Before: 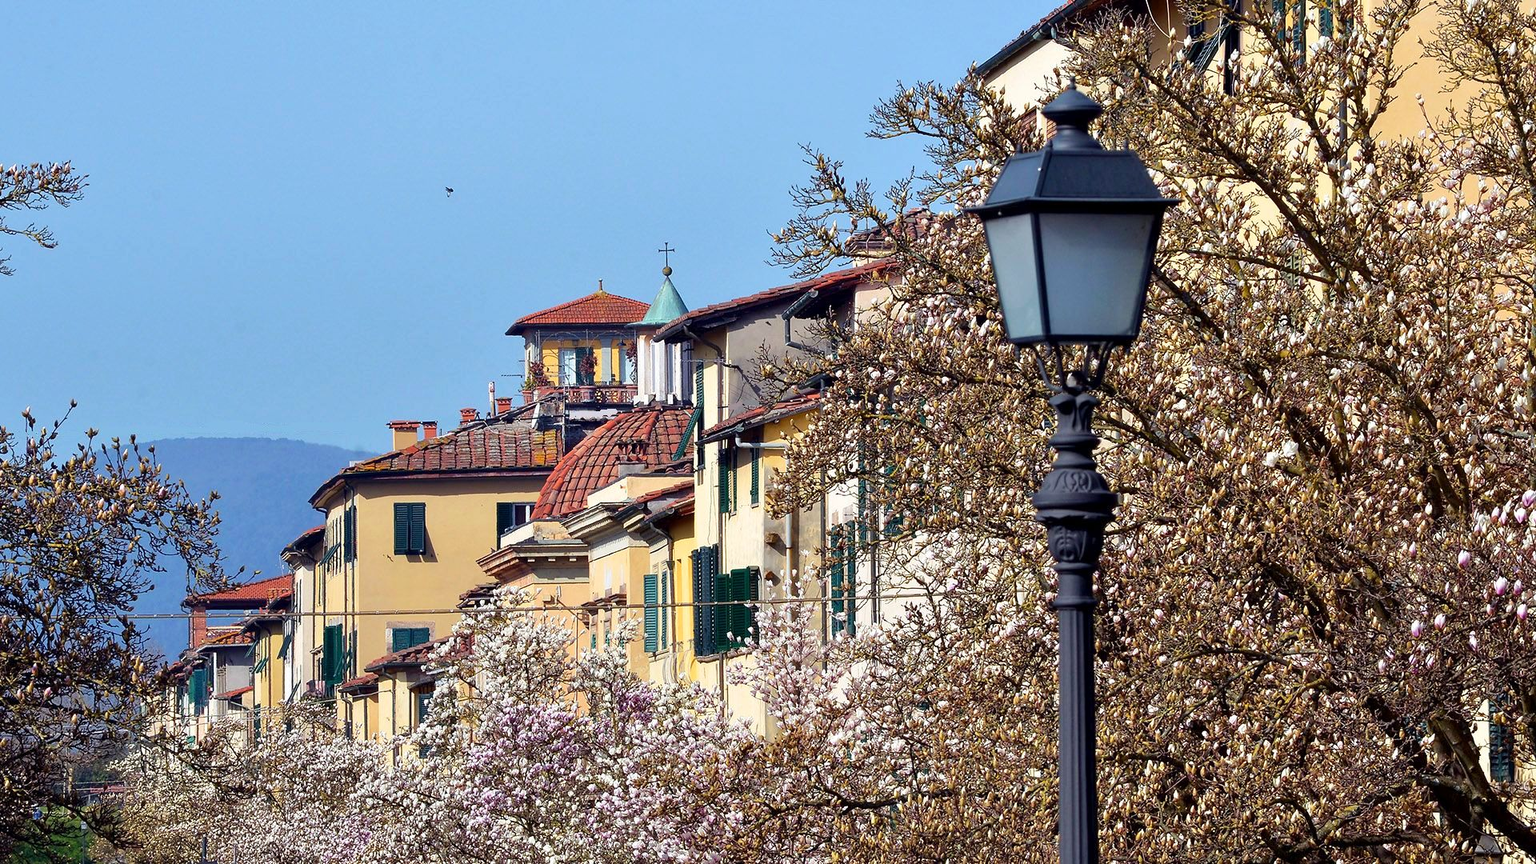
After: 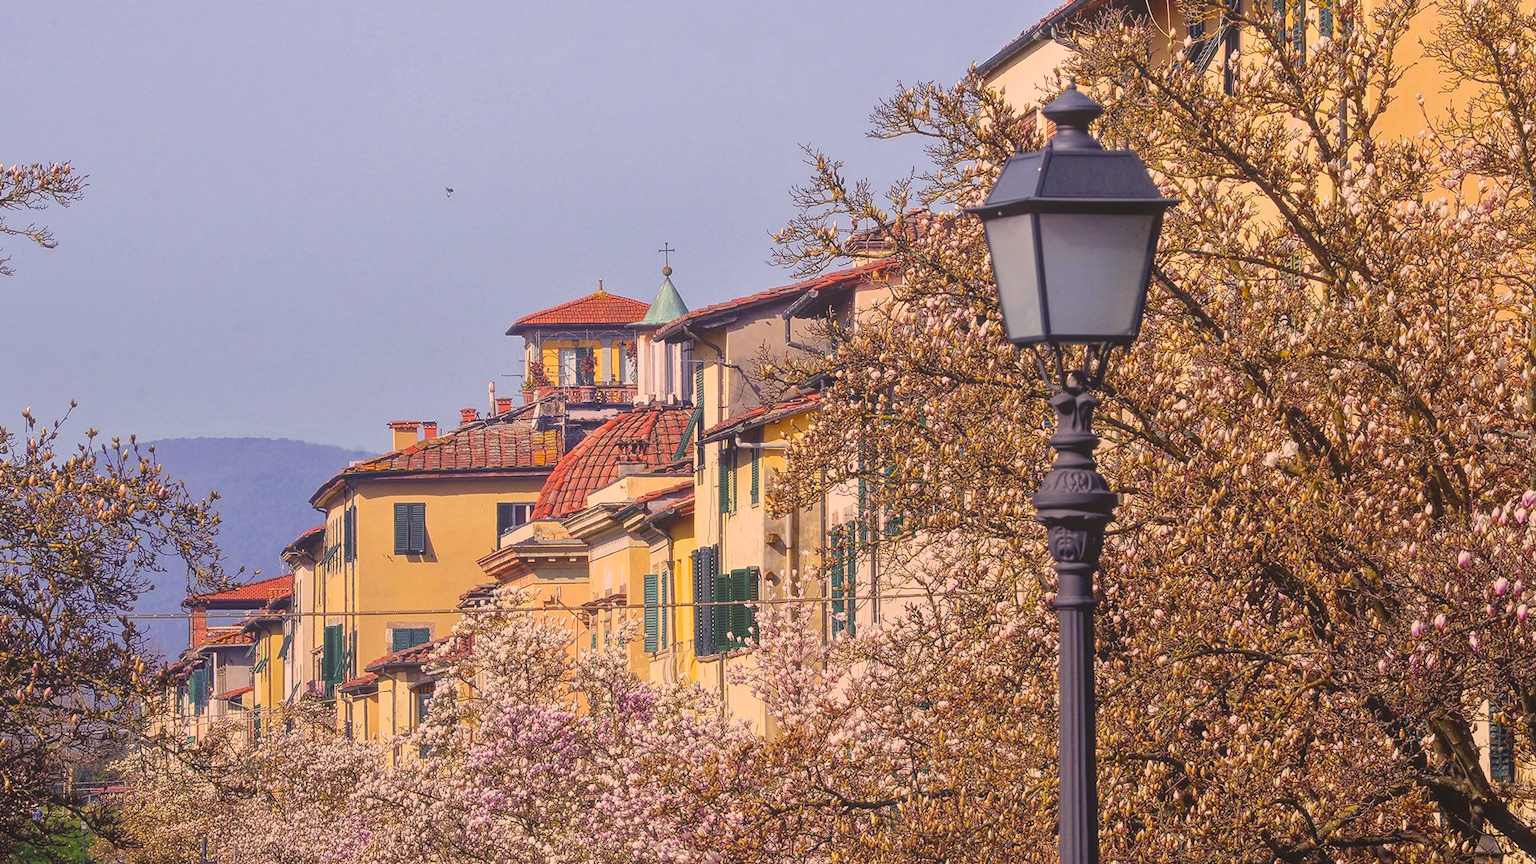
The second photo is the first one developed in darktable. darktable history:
color correction: highlights a* 17.58, highlights b* 19.07
contrast equalizer: y [[0.6 ×6], [0.55 ×6], [0 ×6], [0 ×6], [0 ×6]], mix -0.213
local contrast: highlights 72%, shadows 17%, midtone range 0.198
